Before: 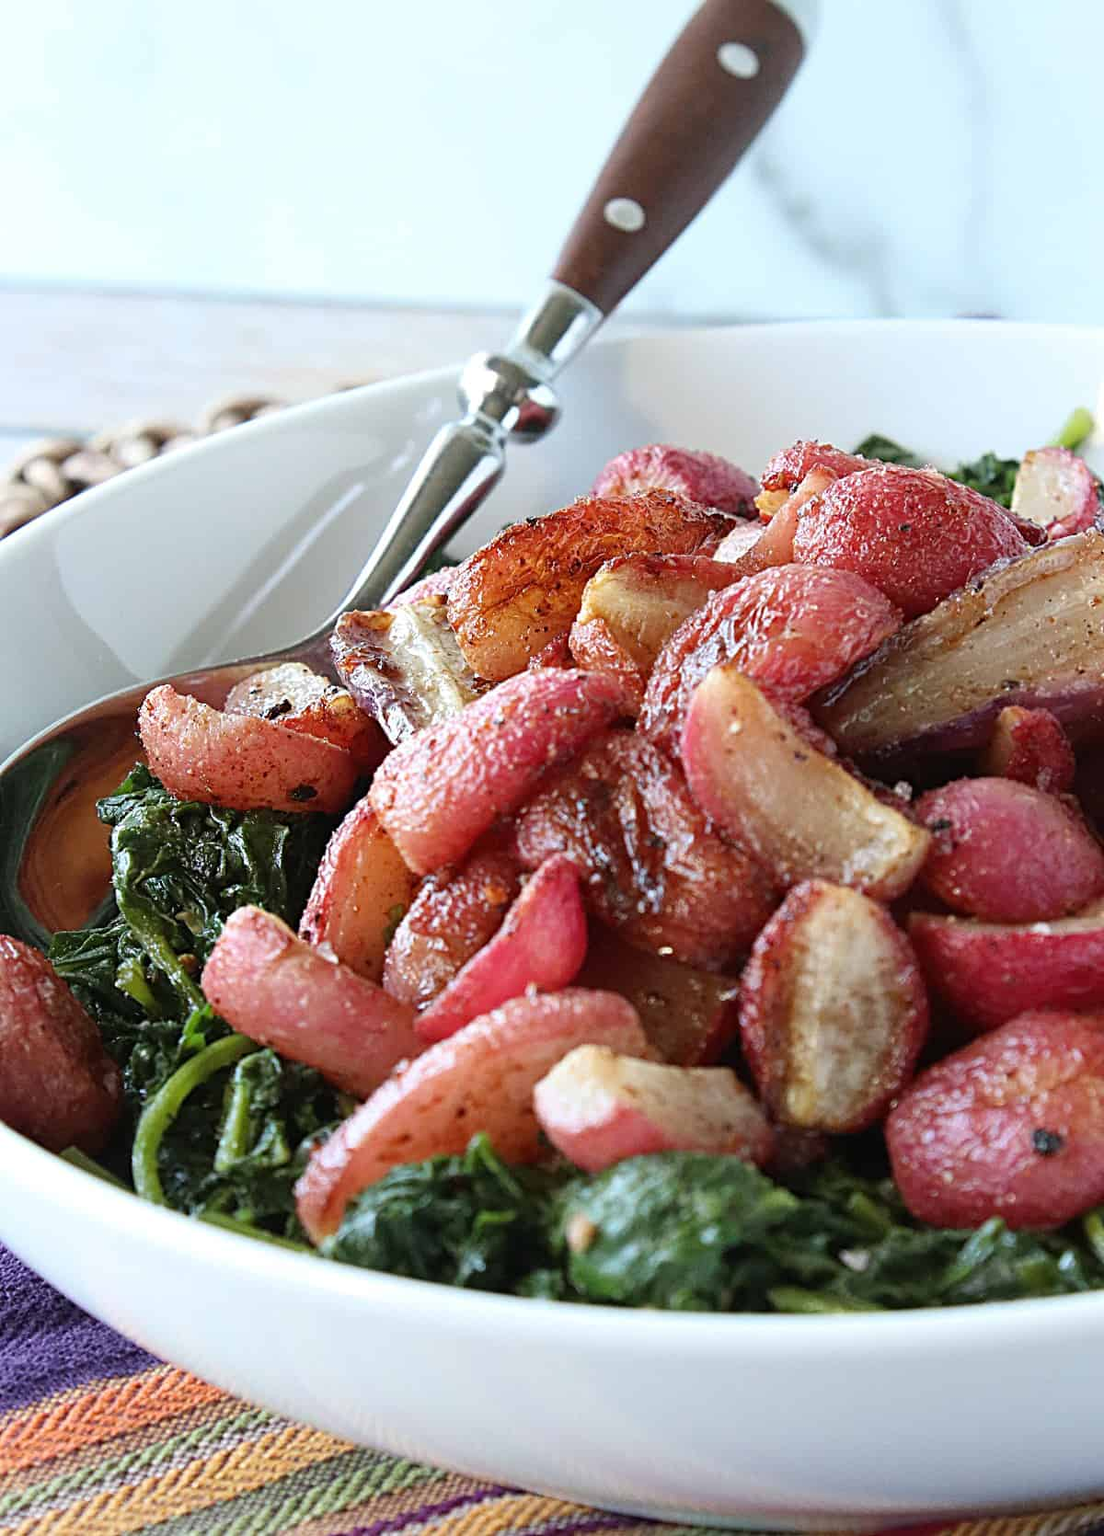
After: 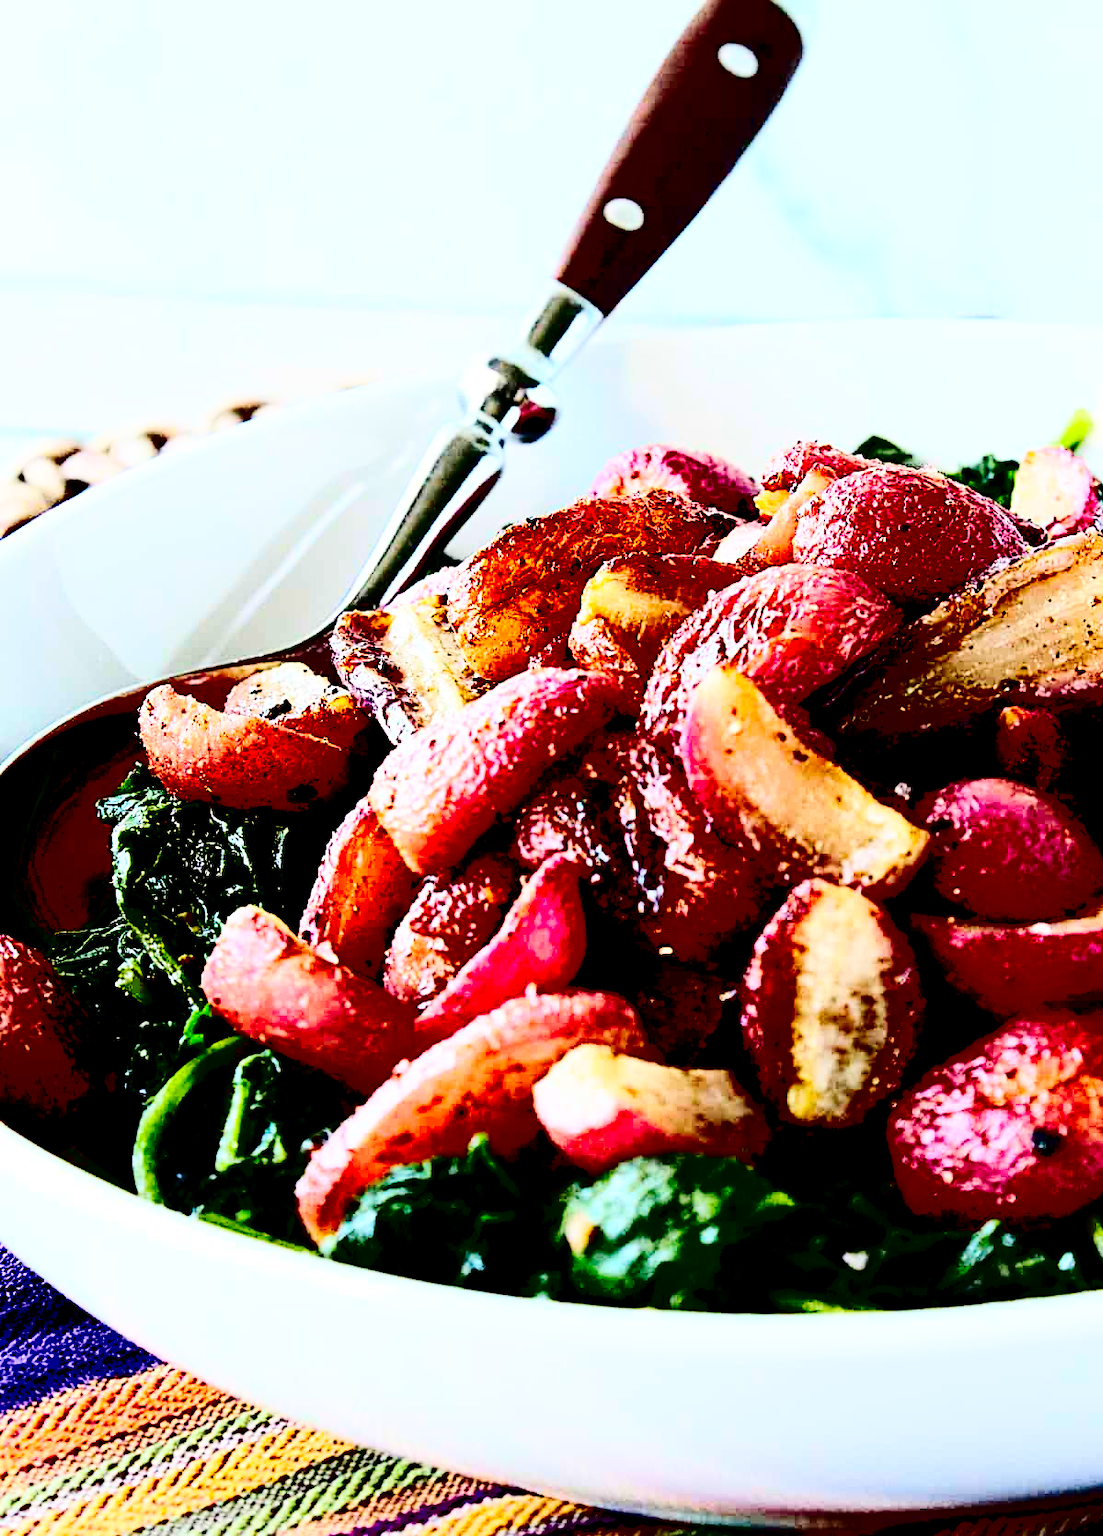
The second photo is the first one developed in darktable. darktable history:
base curve: curves: ch0 [(0, 0) (0.032, 0.025) (0.121, 0.166) (0.206, 0.329) (0.605, 0.79) (1, 1)], preserve colors none
levels: mode automatic, black 0.023%, white 99.97%, levels [0.062, 0.494, 0.925]
contrast brightness saturation: contrast 0.77, brightness -1, saturation 1
